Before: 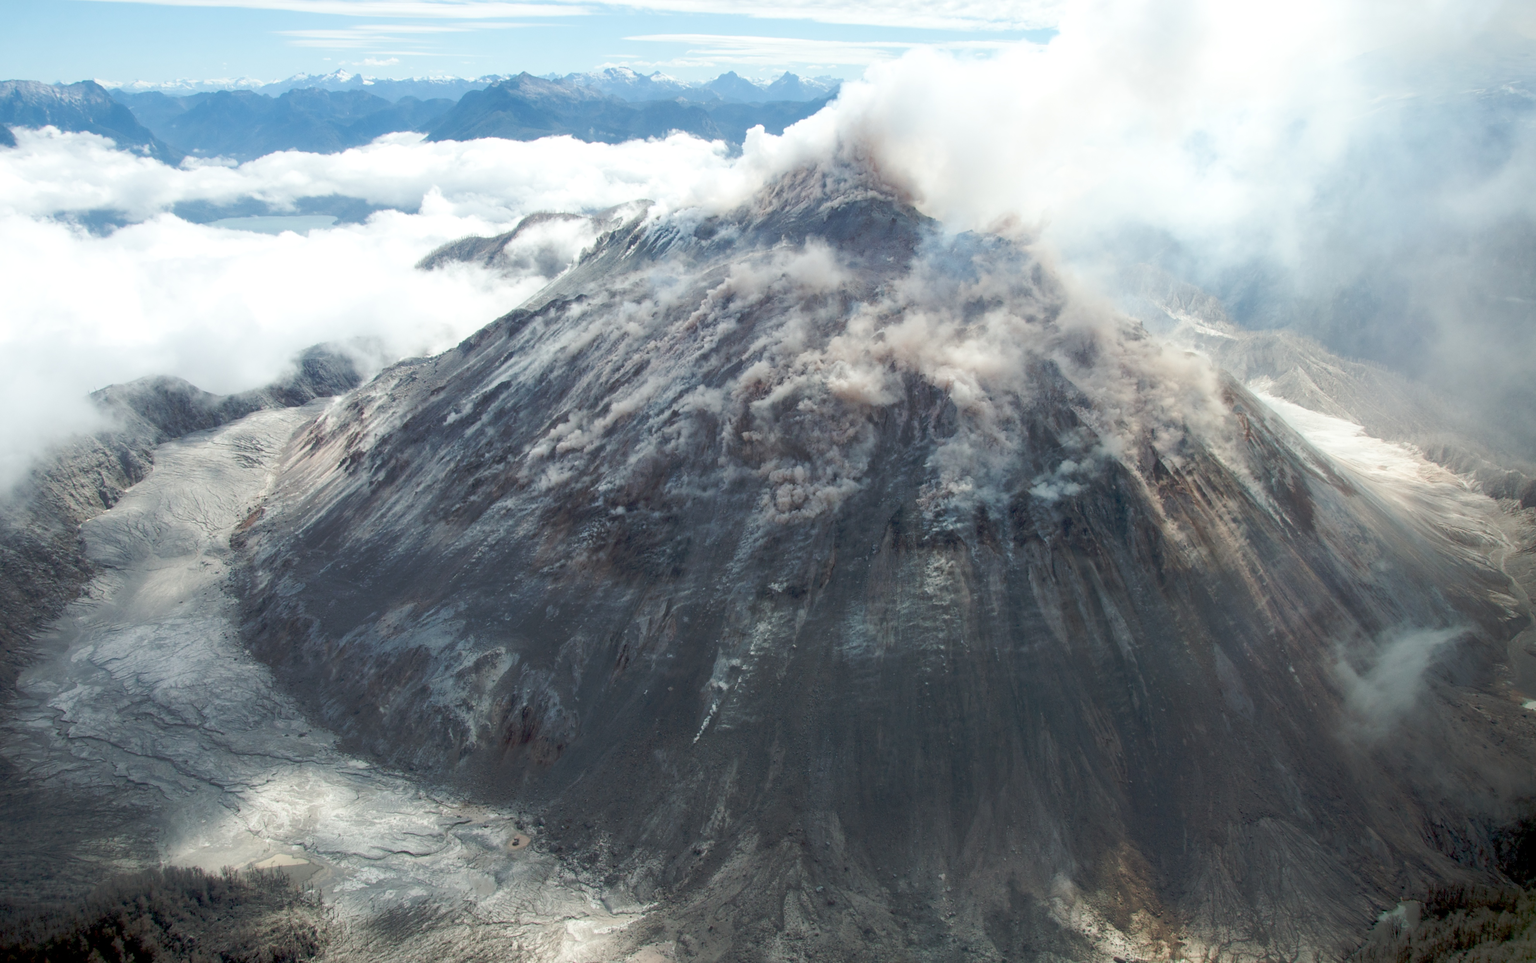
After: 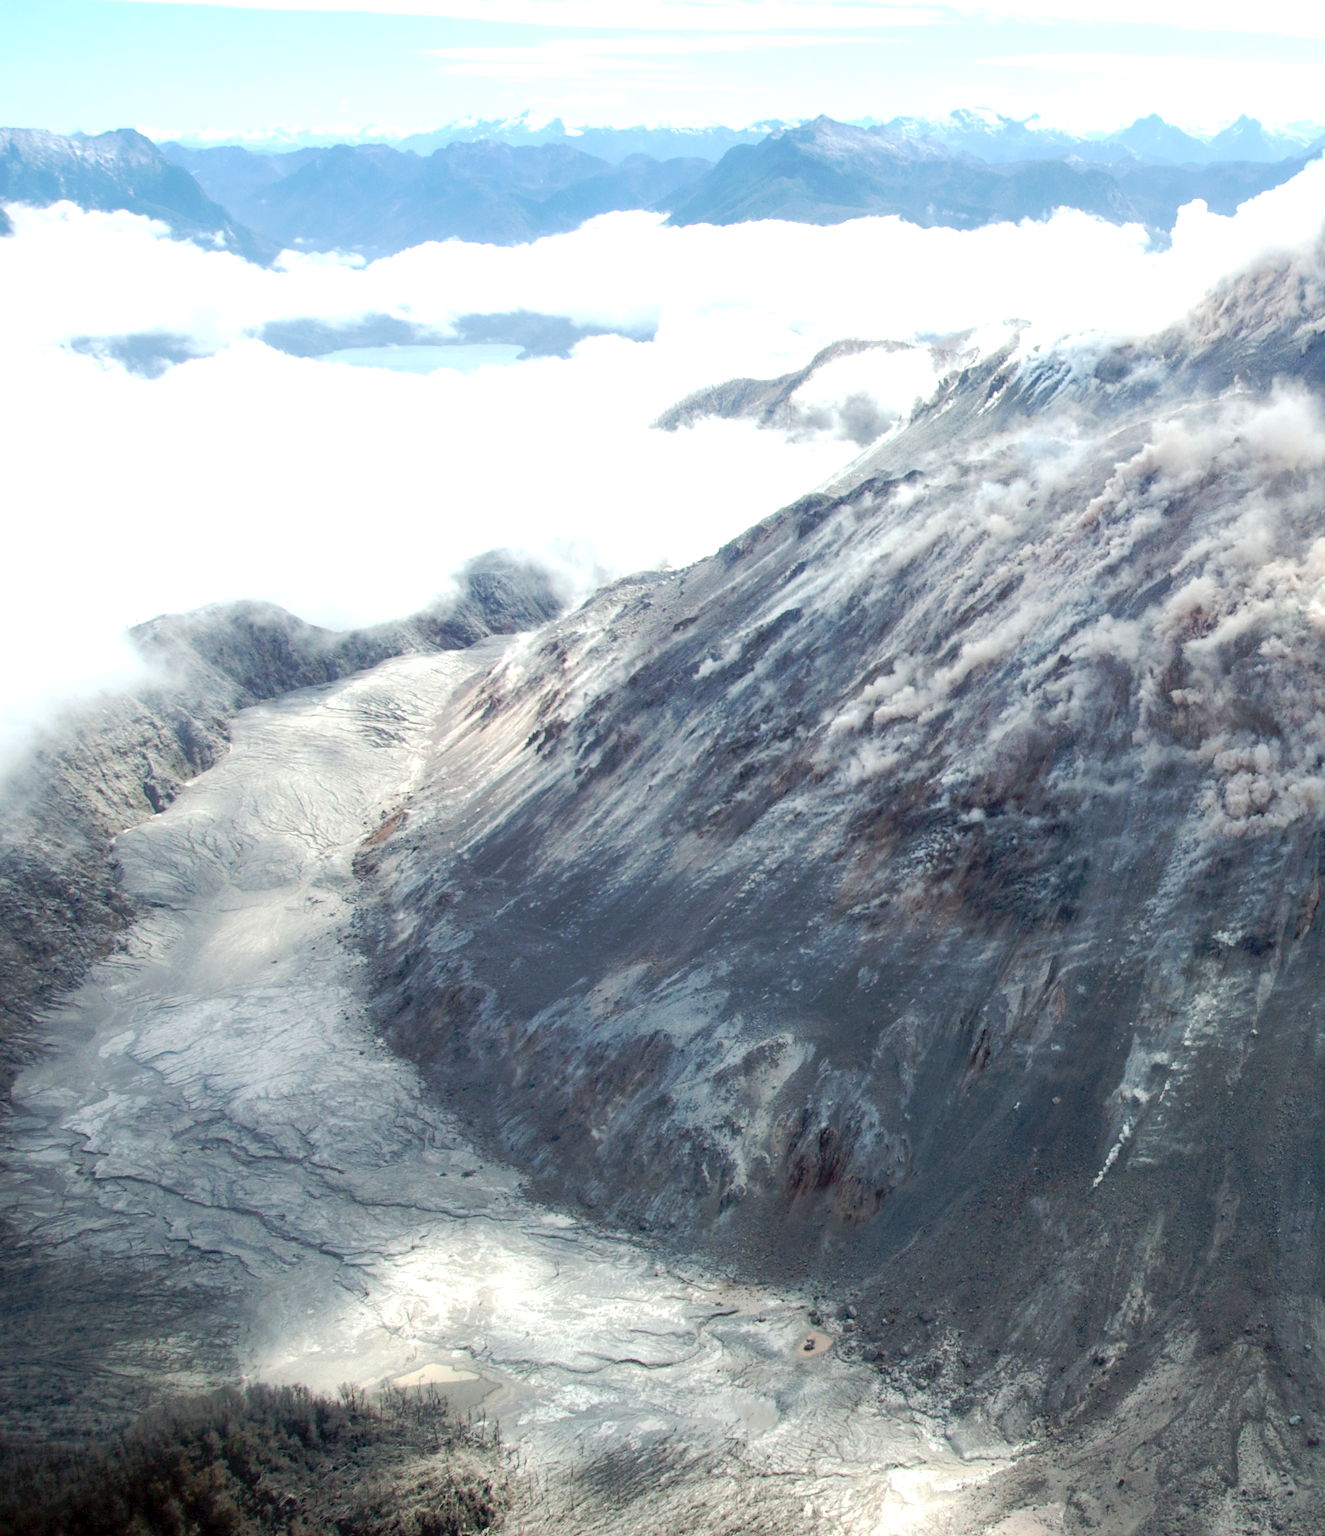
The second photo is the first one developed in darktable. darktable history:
crop: left 0.624%, right 45.35%, bottom 0.082%
tone curve: curves: ch0 [(0, 0) (0.003, 0.048) (0.011, 0.048) (0.025, 0.048) (0.044, 0.049) (0.069, 0.048) (0.1, 0.052) (0.136, 0.071) (0.177, 0.109) (0.224, 0.157) (0.277, 0.233) (0.335, 0.32) (0.399, 0.404) (0.468, 0.496) (0.543, 0.582) (0.623, 0.653) (0.709, 0.738) (0.801, 0.811) (0.898, 0.895) (1, 1)], preserve colors none
exposure: exposure 0.605 EV, compensate highlight preservation false
